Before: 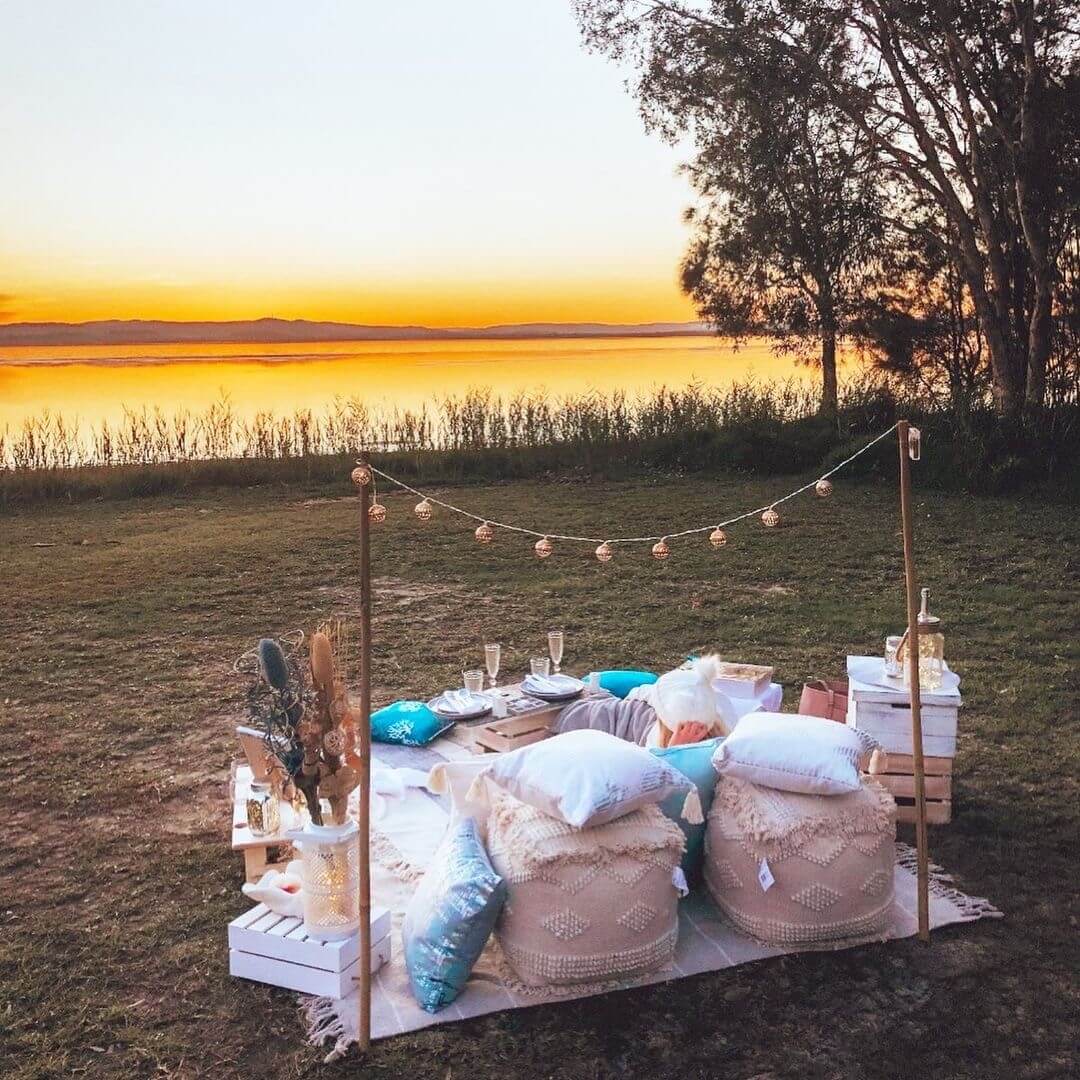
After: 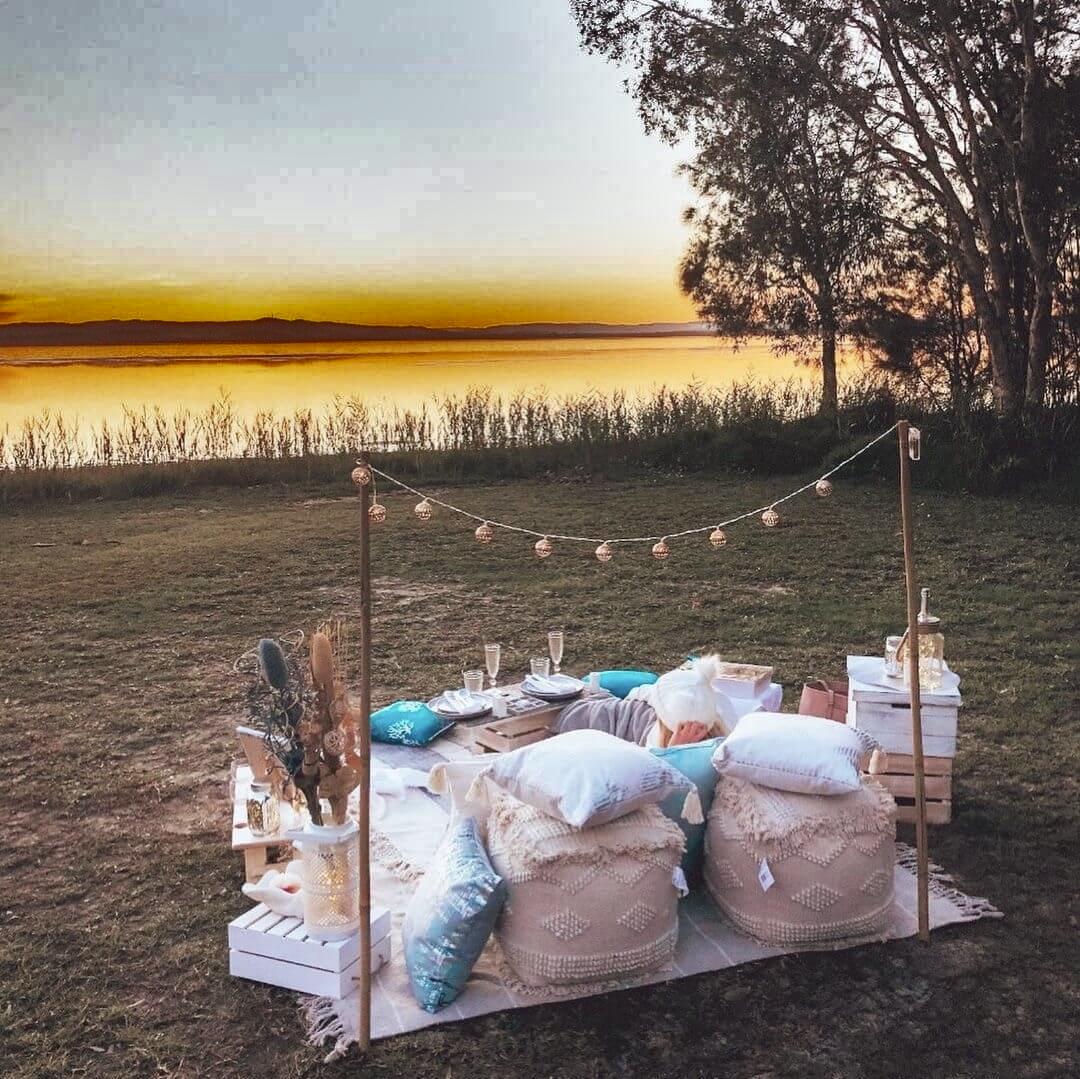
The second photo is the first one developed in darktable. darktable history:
color correction: saturation 0.8
shadows and highlights: shadows 20.91, highlights -82.73, soften with gaussian
crop: bottom 0.071%
